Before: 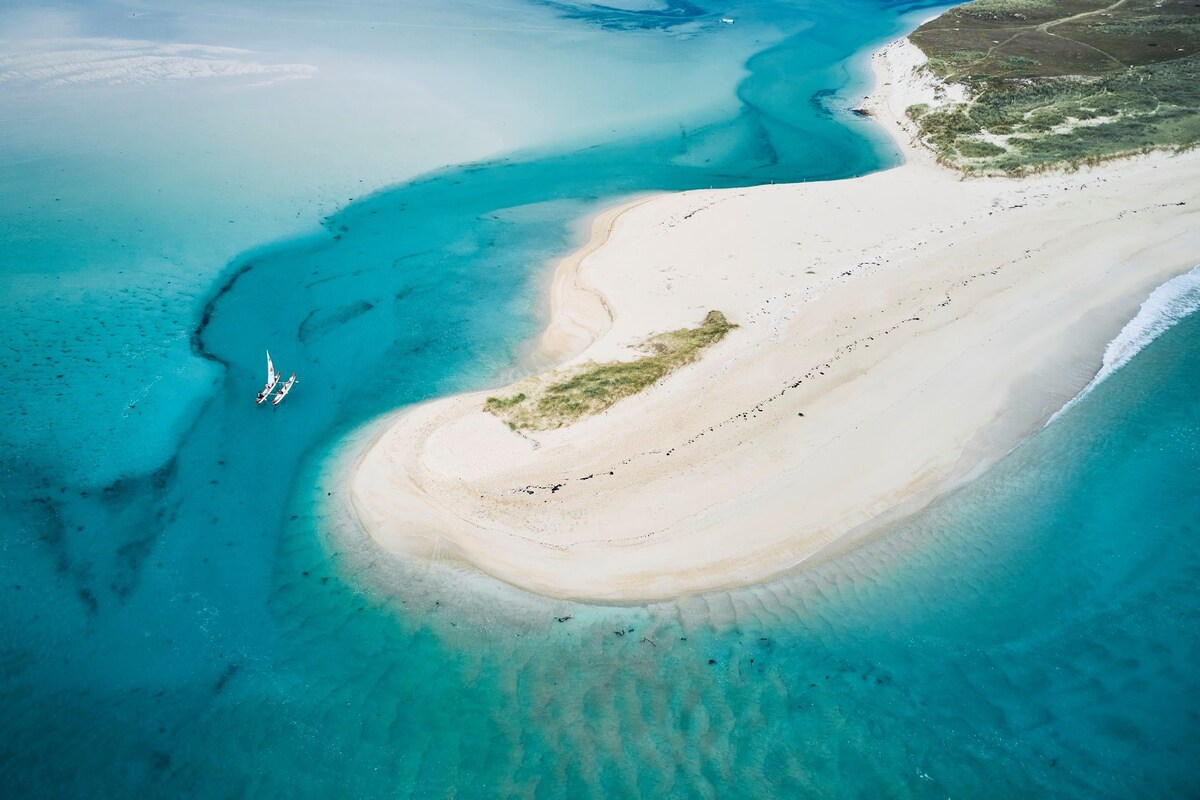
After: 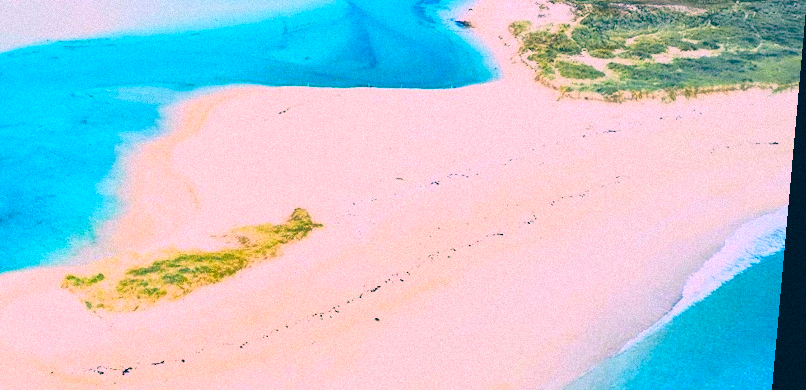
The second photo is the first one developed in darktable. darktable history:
color correction: highlights a* 17.03, highlights b* 0.205, shadows a* -15.38, shadows b* -14.56, saturation 1.5
crop: left 36.005%, top 18.293%, right 0.31%, bottom 38.444%
rotate and perspective: rotation 5.12°, automatic cropping off
shadows and highlights: on, module defaults
grain: mid-tones bias 0%
tone curve: curves: ch0 [(0, 0.026) (0.146, 0.158) (0.272, 0.34) (0.434, 0.625) (0.676, 0.871) (0.994, 0.955)], color space Lab, linked channels, preserve colors none
exposure: compensate exposure bias true, compensate highlight preservation false
